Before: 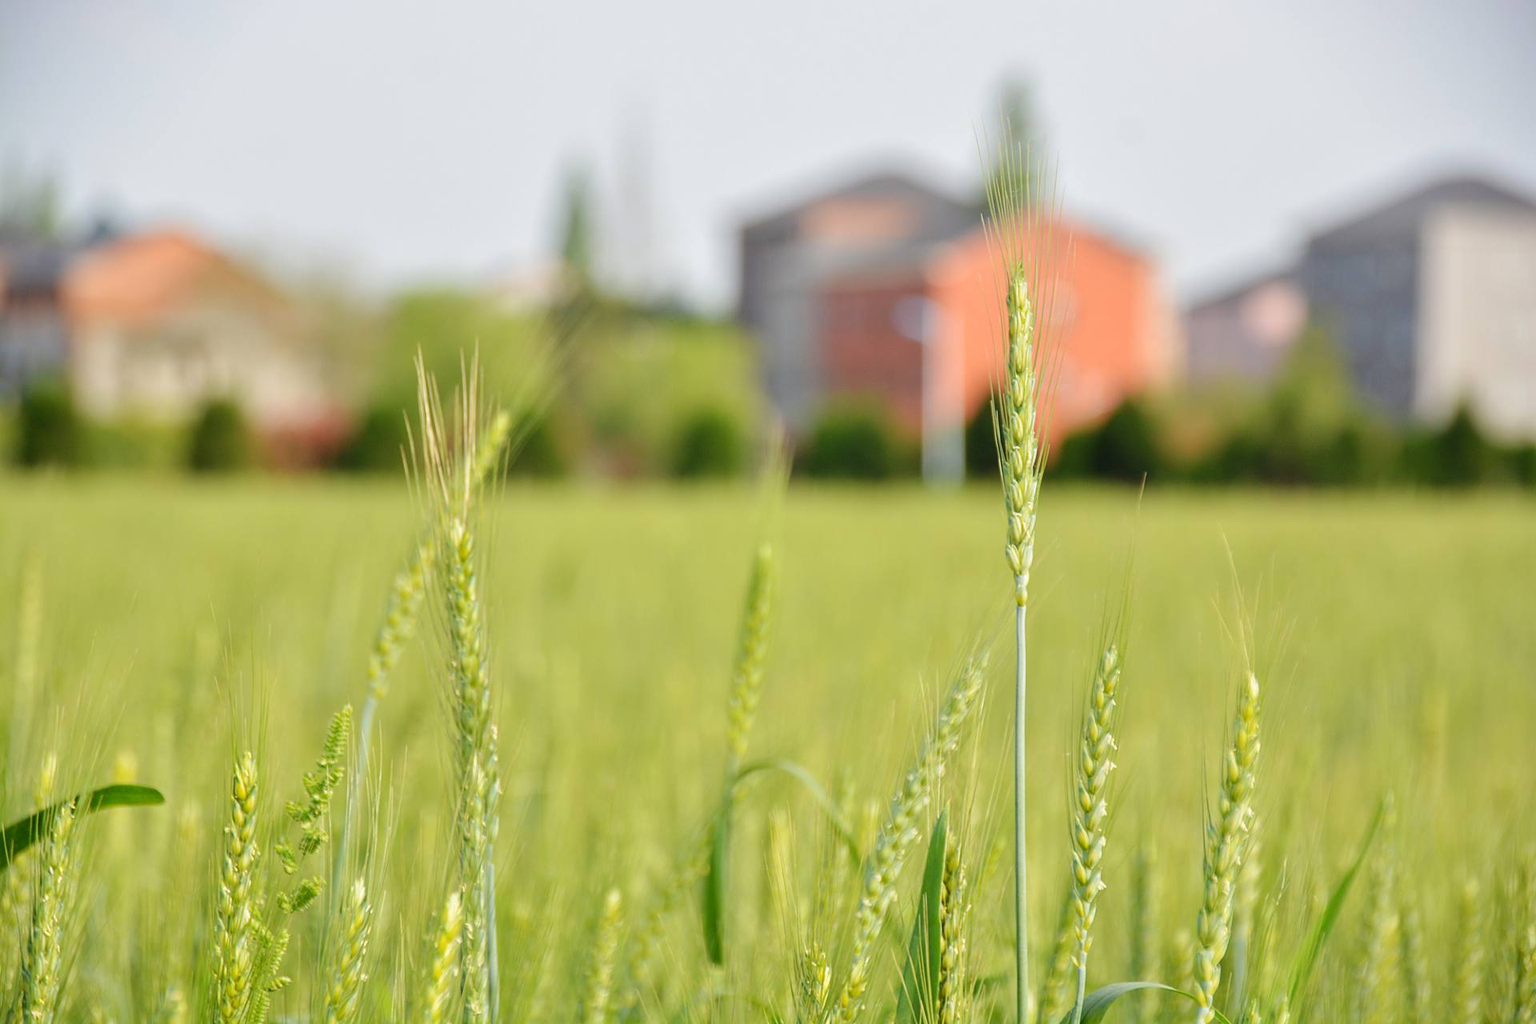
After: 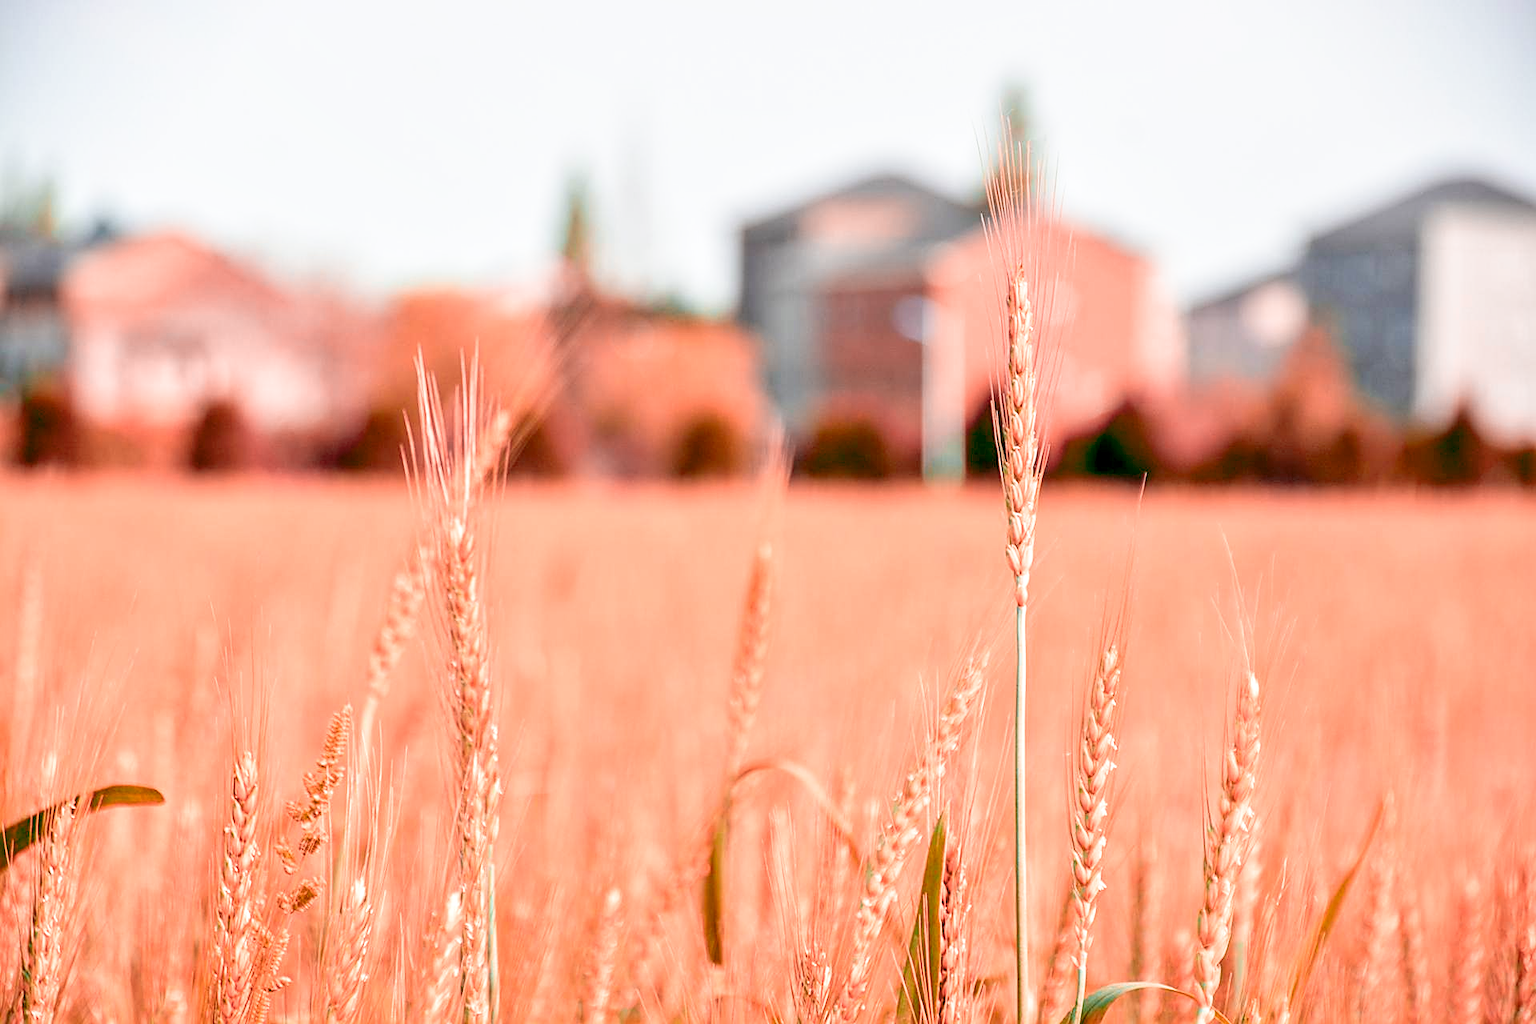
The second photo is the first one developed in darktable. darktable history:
color zones: curves: ch2 [(0, 0.5) (0.084, 0.497) (0.323, 0.335) (0.4, 0.497) (1, 0.5)], process mode strong
sharpen: on, module defaults
exposure: black level correction 0.012, compensate highlight preservation false
base curve: curves: ch0 [(0, 0) (0.579, 0.807) (1, 1)], preserve colors none
local contrast: detail 130%
